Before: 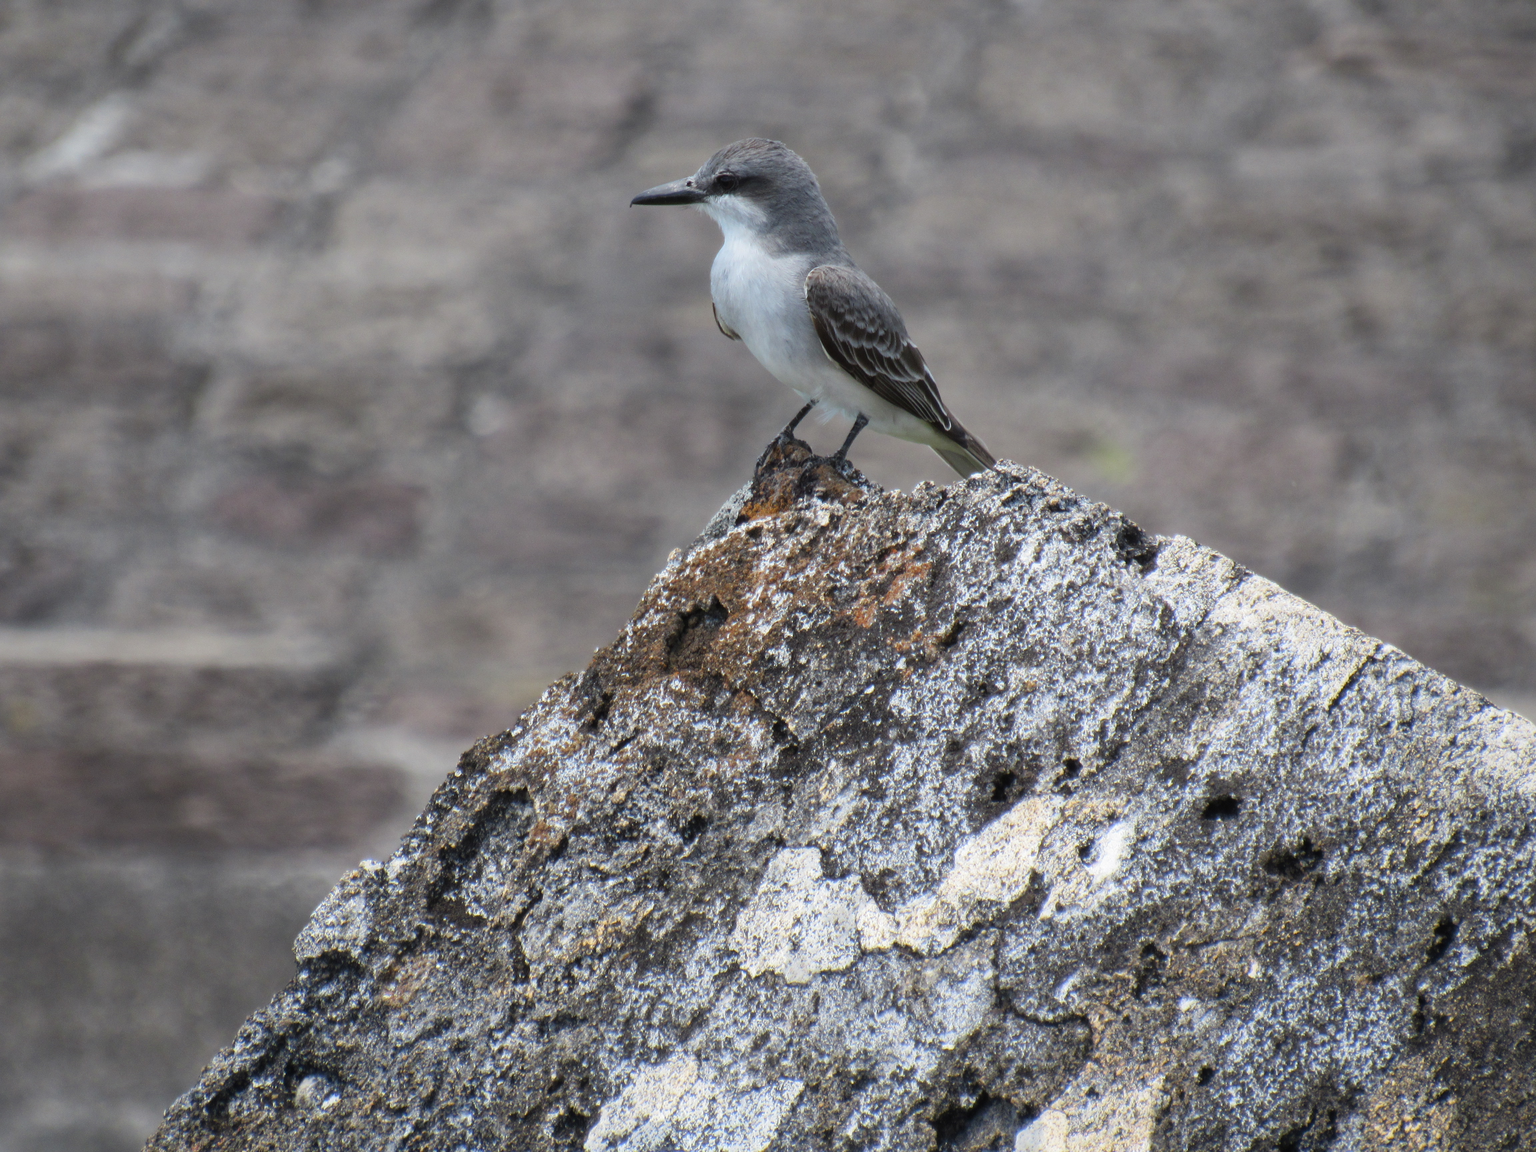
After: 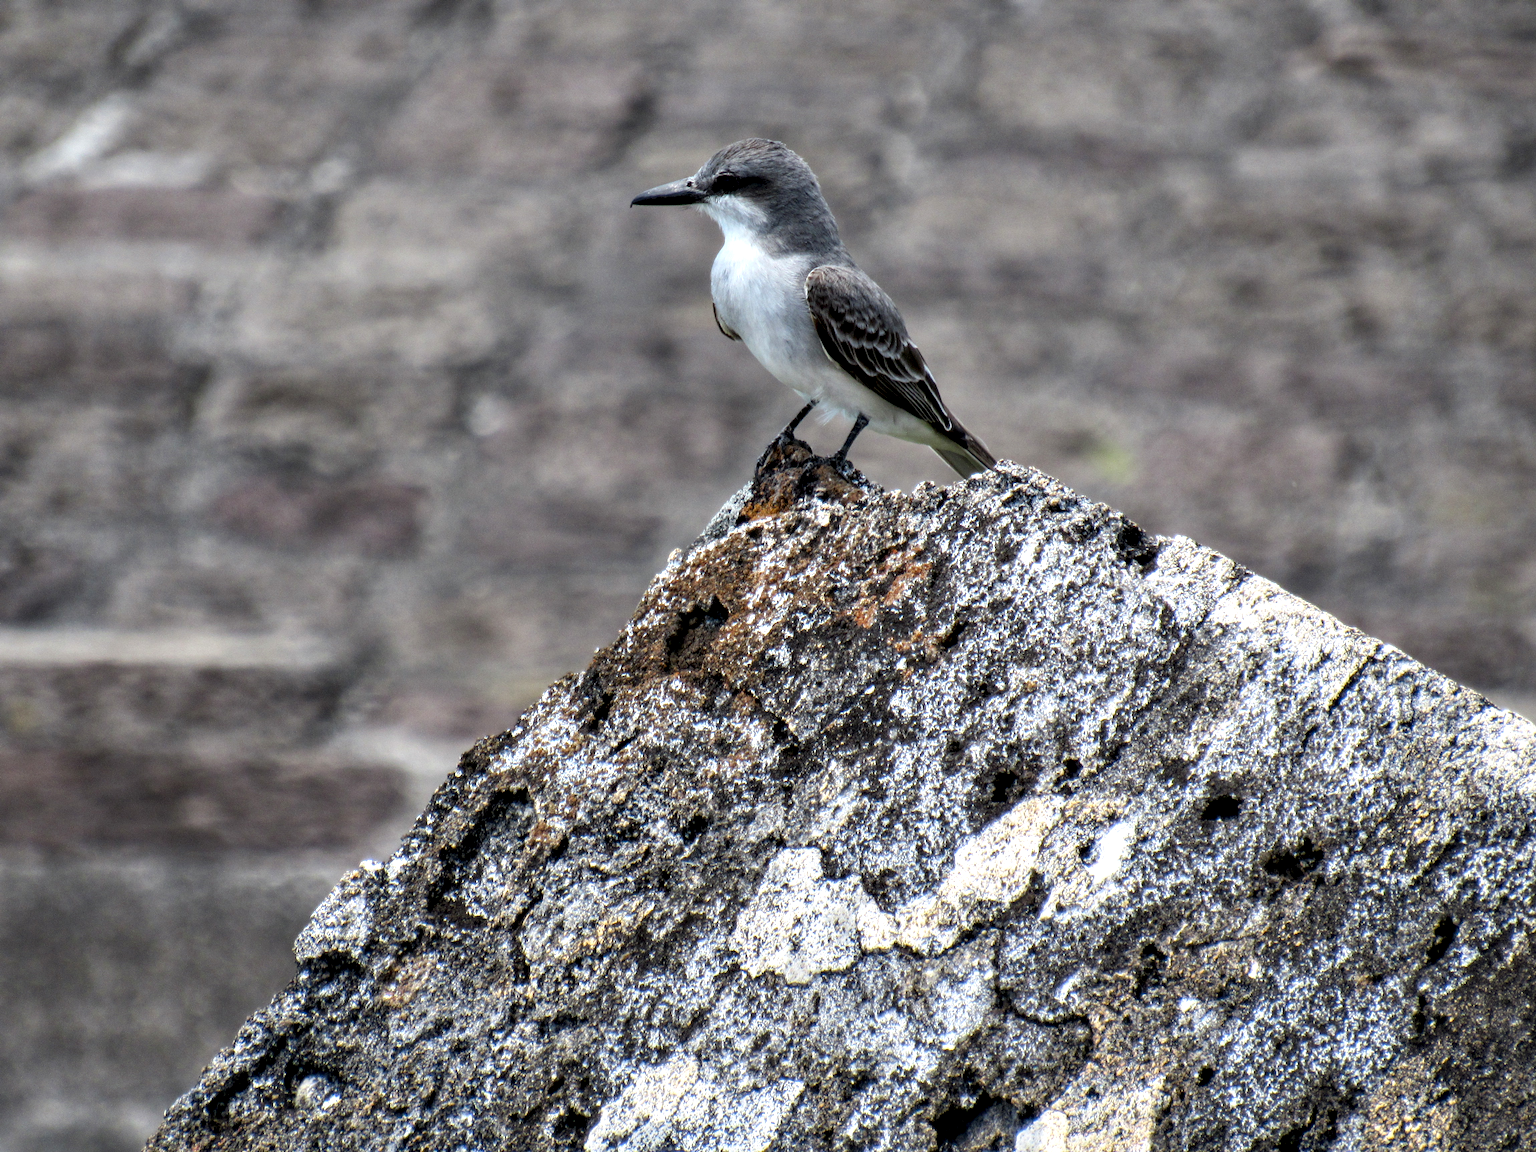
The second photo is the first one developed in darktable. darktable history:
contrast equalizer: octaves 7, y [[0.6 ×6], [0.55 ×6], [0 ×6], [0 ×6], [0 ×6]]
local contrast: on, module defaults
